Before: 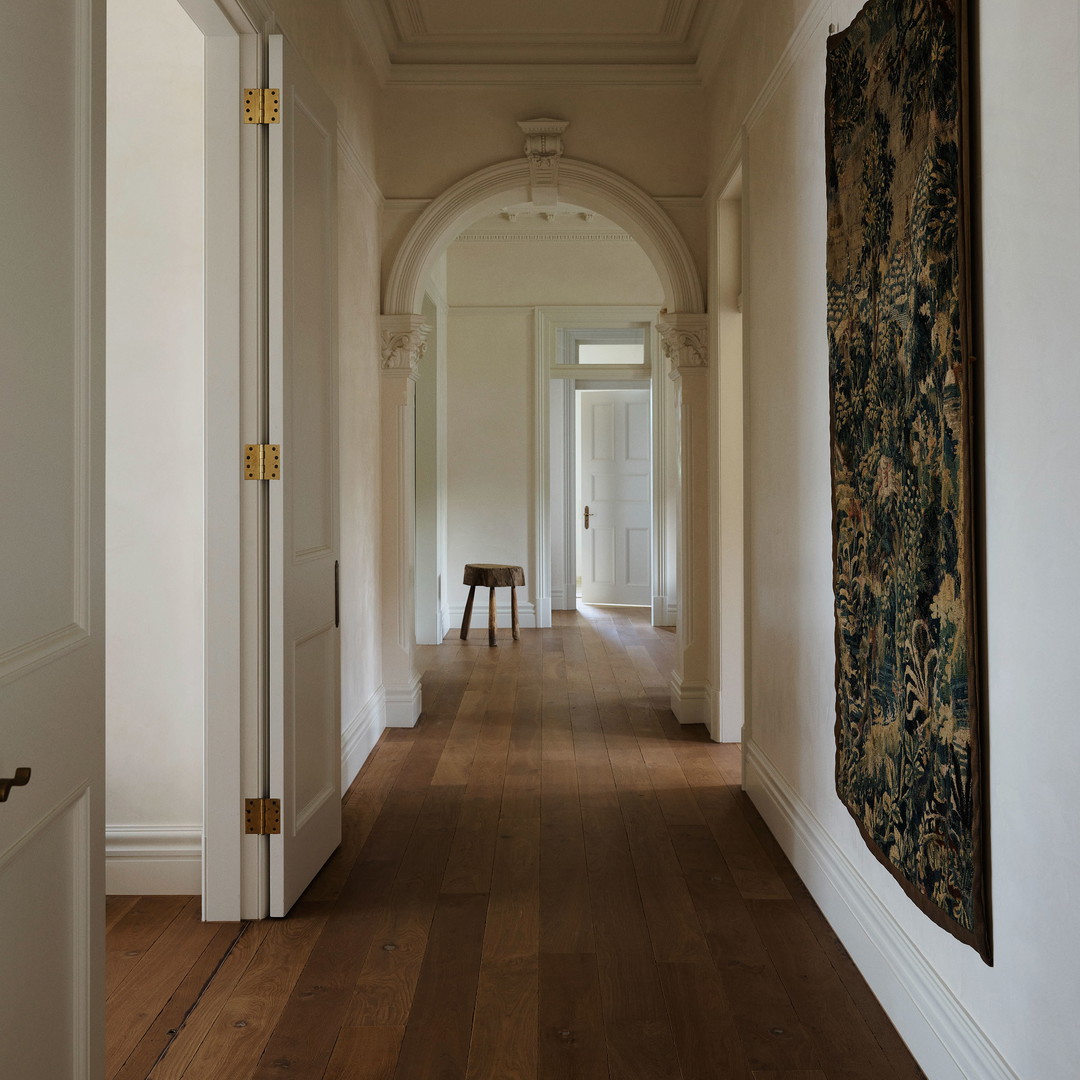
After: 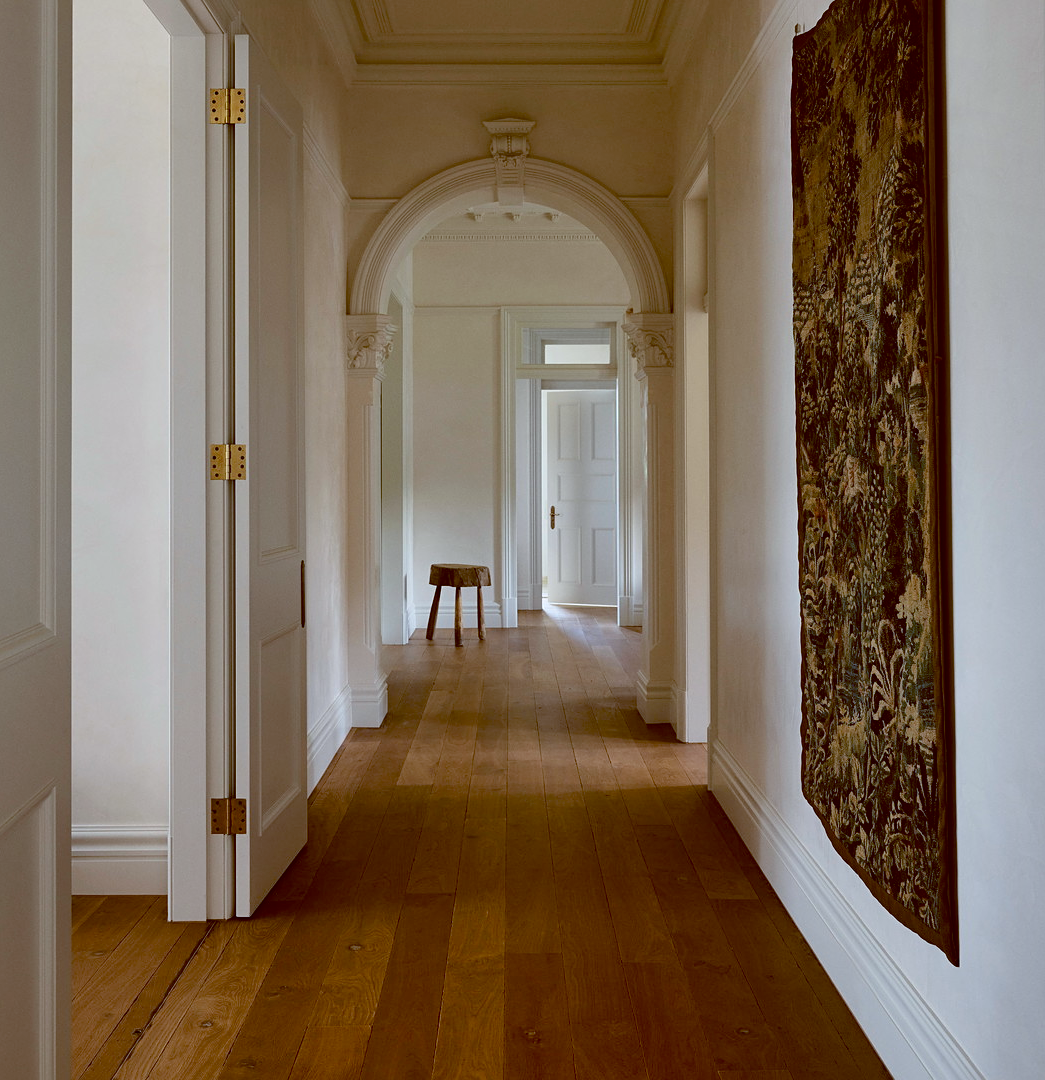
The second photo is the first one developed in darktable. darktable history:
crop and rotate: left 3.238%
shadows and highlights: soften with gaussian
color balance: lift [1, 1.015, 1.004, 0.985], gamma [1, 0.958, 0.971, 1.042], gain [1, 0.956, 0.977, 1.044]
sharpen: amount 0.2
